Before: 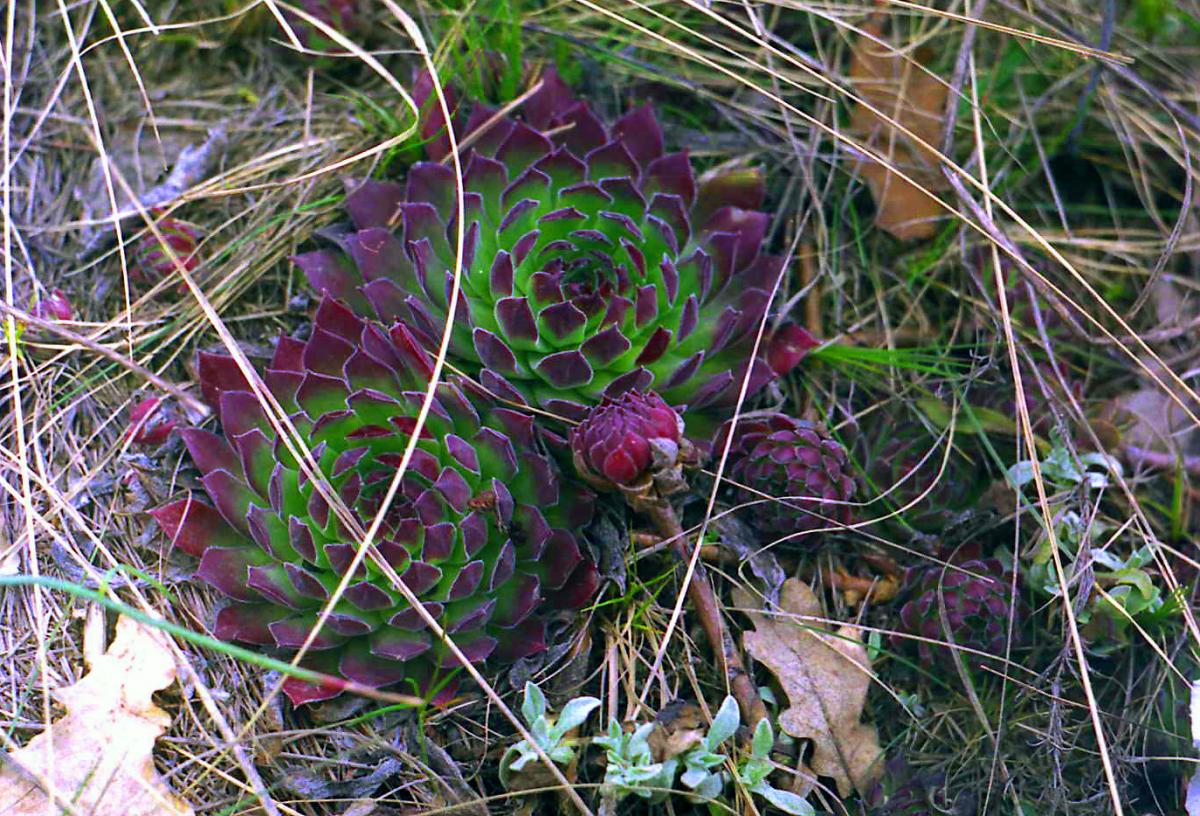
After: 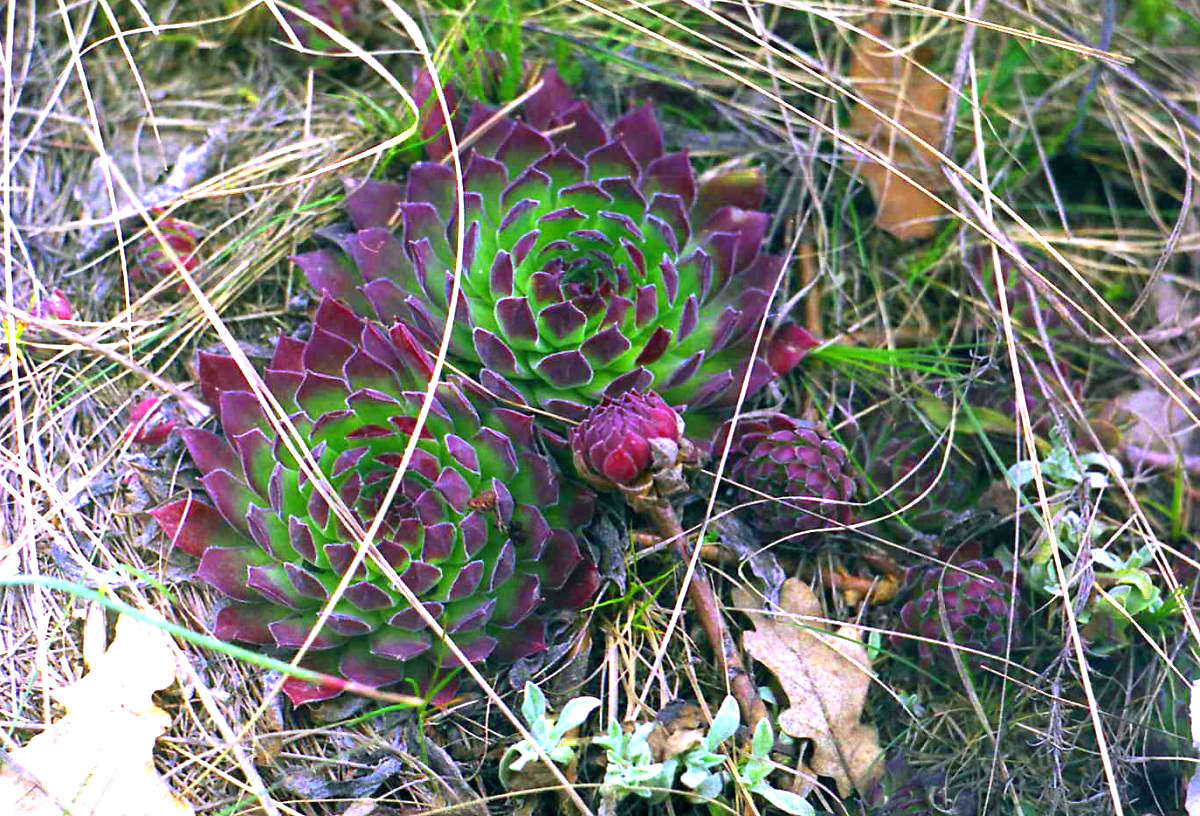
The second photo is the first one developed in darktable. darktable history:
vignetting: fall-off start 97.28%, fall-off radius 79%, brightness -0.462, saturation -0.3, width/height ratio 1.114, dithering 8-bit output, unbound false
exposure: exposure 1 EV, compensate highlight preservation false
tone equalizer: on, module defaults
